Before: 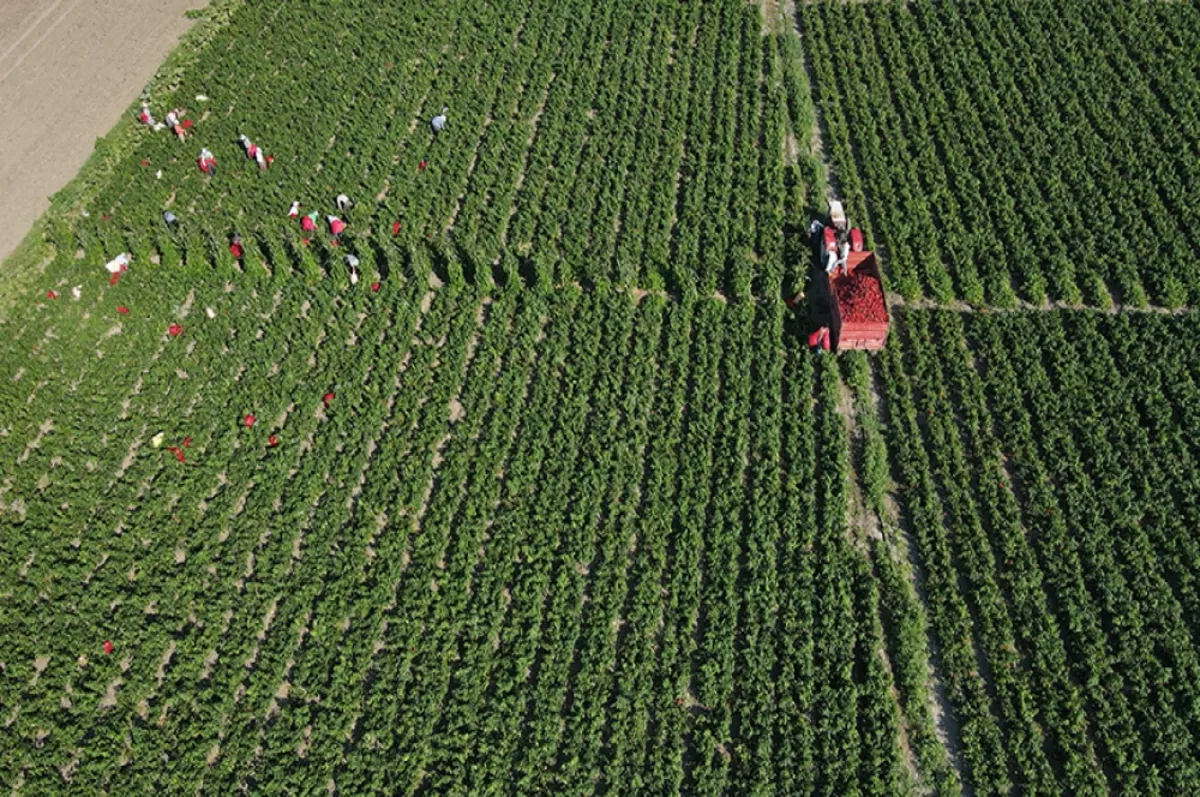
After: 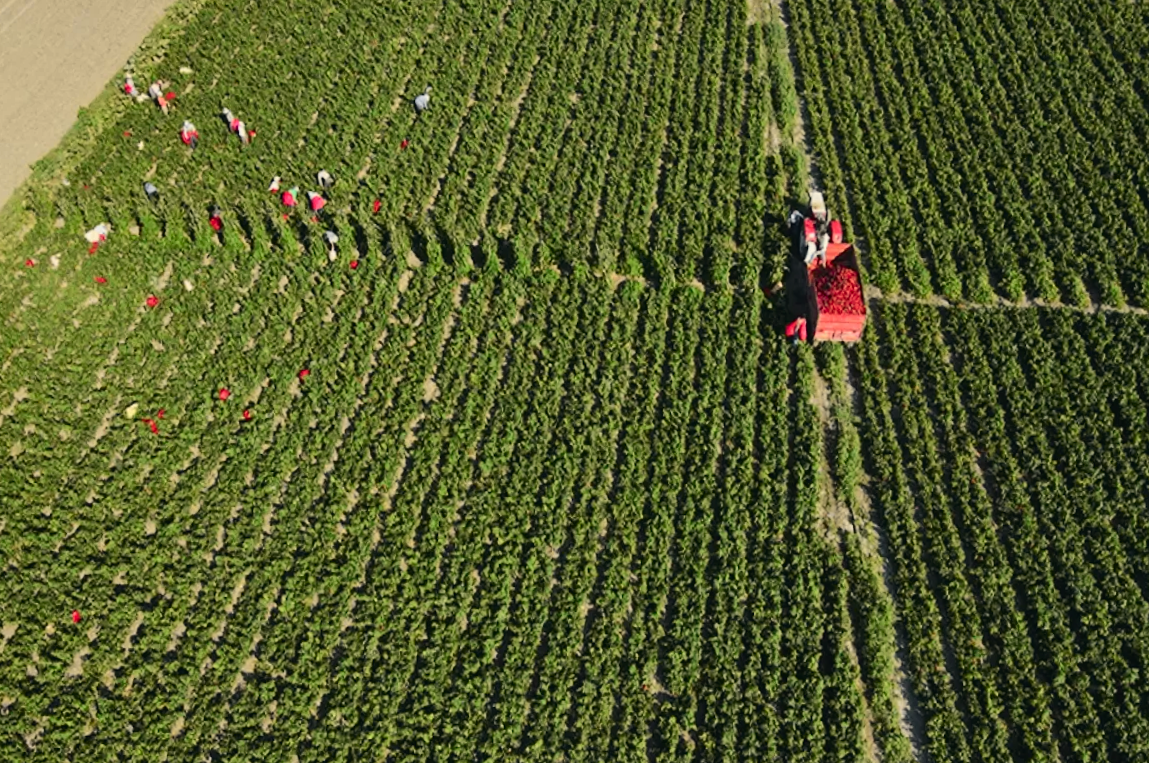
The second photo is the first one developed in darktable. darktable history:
crop and rotate: angle -1.69°
tone curve: curves: ch0 [(0, 0.02) (0.063, 0.058) (0.262, 0.243) (0.447, 0.468) (0.544, 0.596) (0.805, 0.823) (1, 0.952)]; ch1 [(0, 0) (0.339, 0.31) (0.417, 0.401) (0.452, 0.455) (0.482, 0.483) (0.502, 0.499) (0.517, 0.506) (0.55, 0.542) (0.588, 0.604) (0.729, 0.782) (1, 1)]; ch2 [(0, 0) (0.346, 0.34) (0.431, 0.45) (0.485, 0.487) (0.5, 0.496) (0.527, 0.526) (0.56, 0.574) (0.613, 0.642) (0.679, 0.703) (1, 1)], color space Lab, independent channels, preserve colors none
white balance: red 1.045, blue 0.932
